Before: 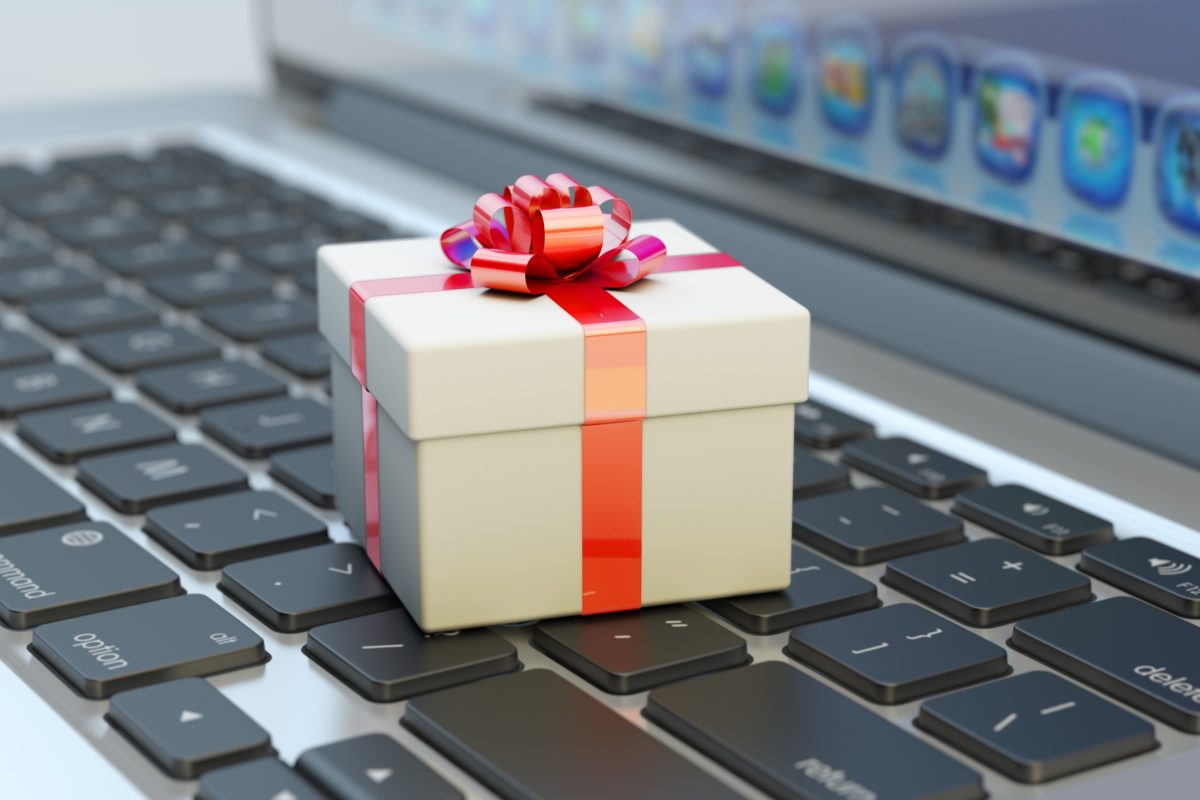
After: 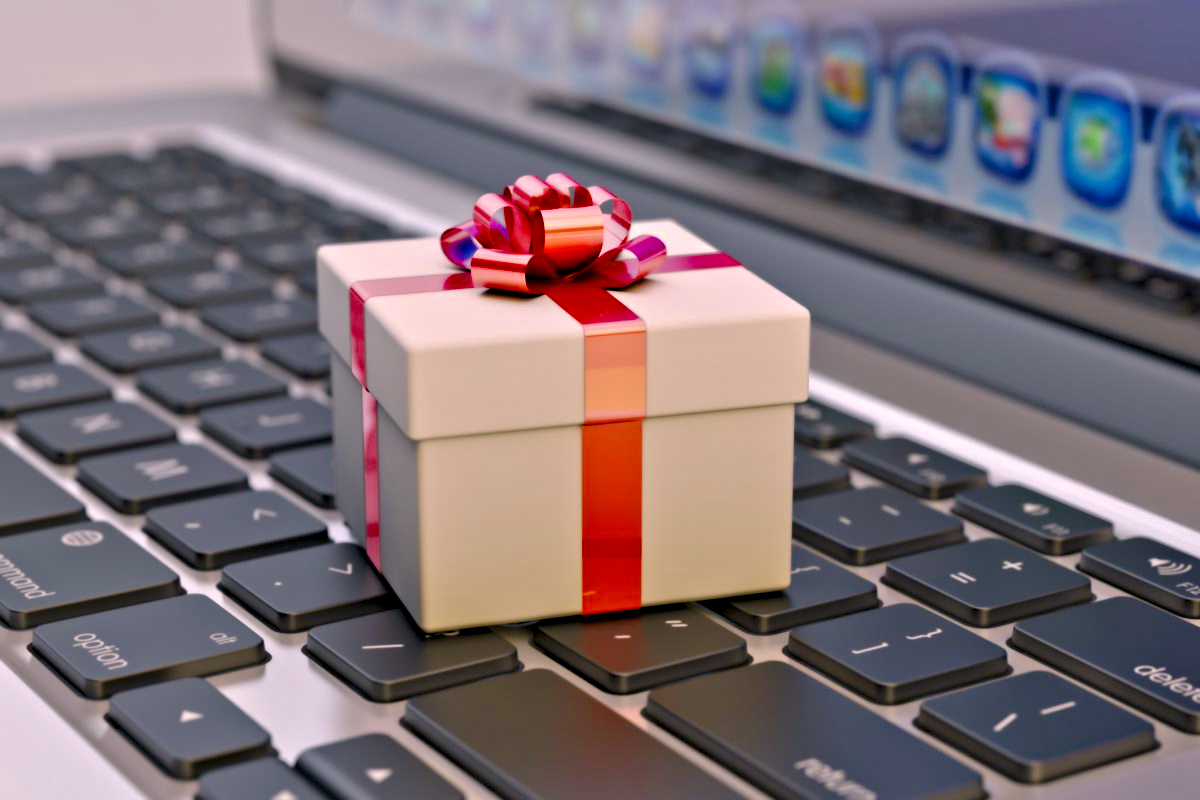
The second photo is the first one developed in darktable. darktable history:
color balance rgb: perceptual saturation grading › global saturation 35%, perceptual saturation grading › highlights -25%, perceptual saturation grading › shadows 25%, global vibrance 10%
contrast equalizer: y [[0.511, 0.558, 0.631, 0.632, 0.559, 0.512], [0.5 ×6], [0.507, 0.559, 0.627, 0.644, 0.647, 0.647], [0 ×6], [0 ×6]]
tone equalizer: -8 EV 0.25 EV, -7 EV 0.417 EV, -6 EV 0.417 EV, -5 EV 0.25 EV, -3 EV -0.25 EV, -2 EV -0.417 EV, -1 EV -0.417 EV, +0 EV -0.25 EV, edges refinement/feathering 500, mask exposure compensation -1.57 EV, preserve details guided filter
color correction: highlights a* 14.52, highlights b* 4.84
